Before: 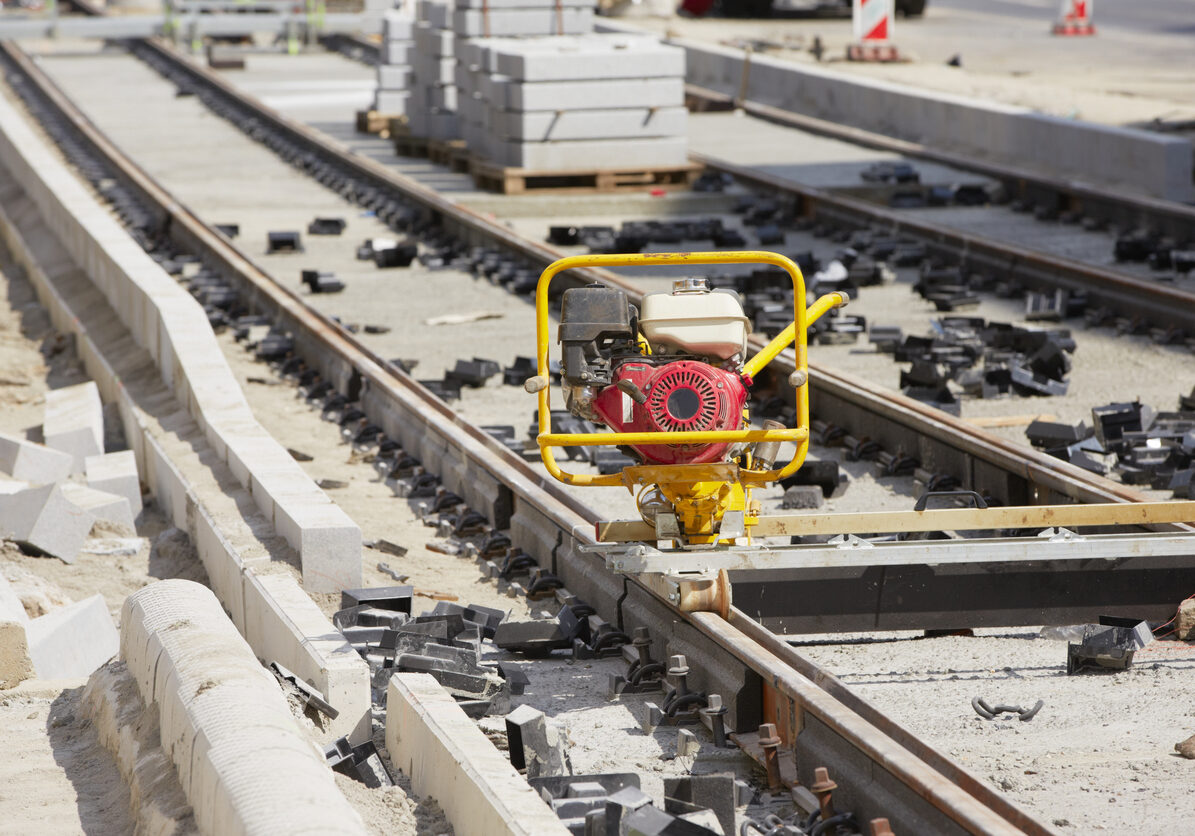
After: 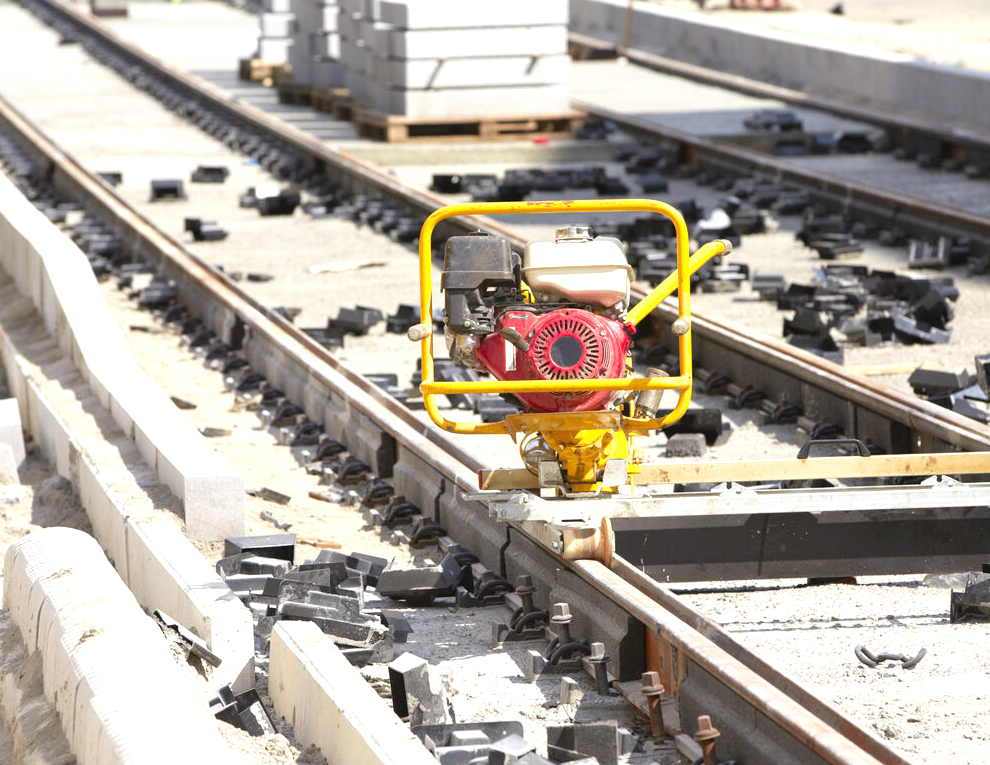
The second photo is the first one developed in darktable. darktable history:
exposure: black level correction 0, exposure 0.7 EV, compensate exposure bias true, compensate highlight preservation false
crop: left 9.807%, top 6.259%, right 7.334%, bottom 2.177%
